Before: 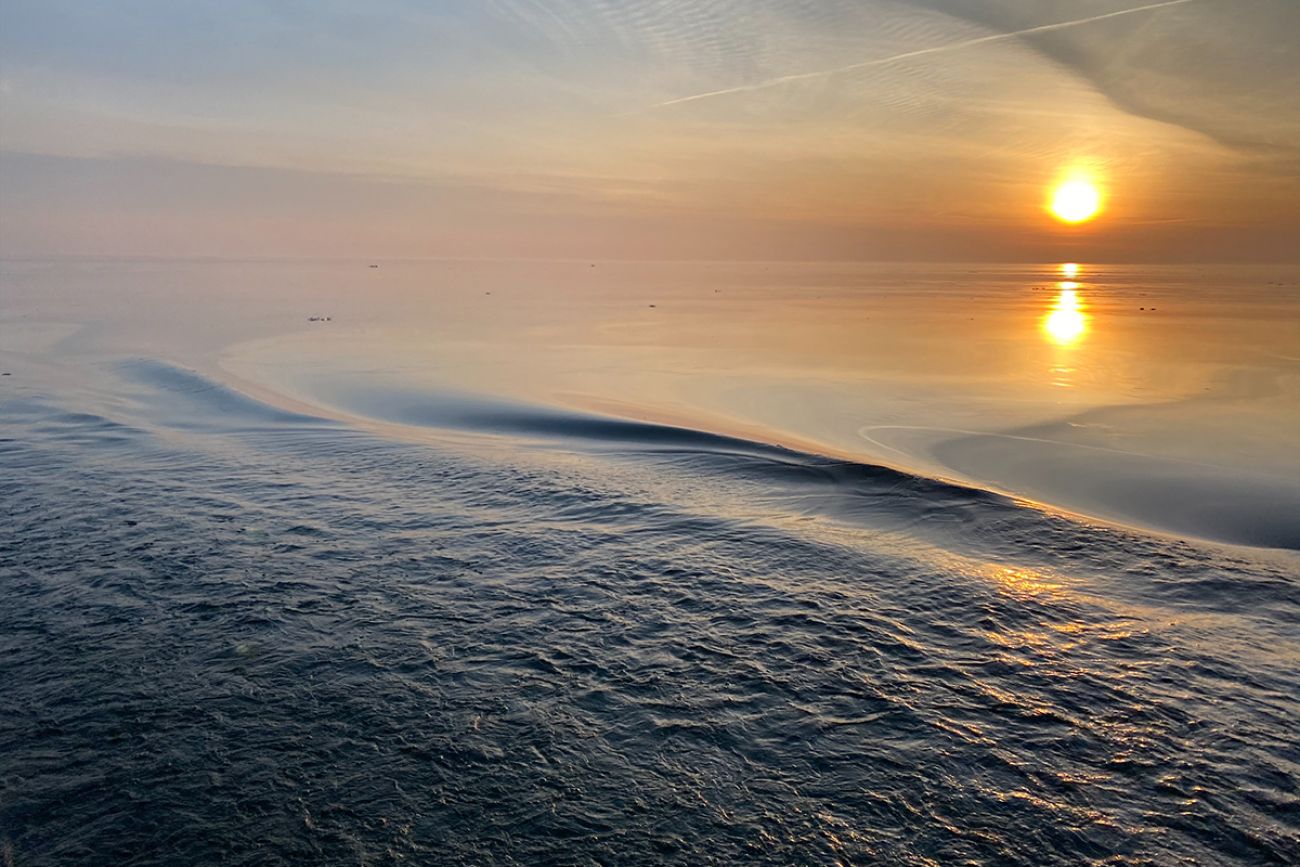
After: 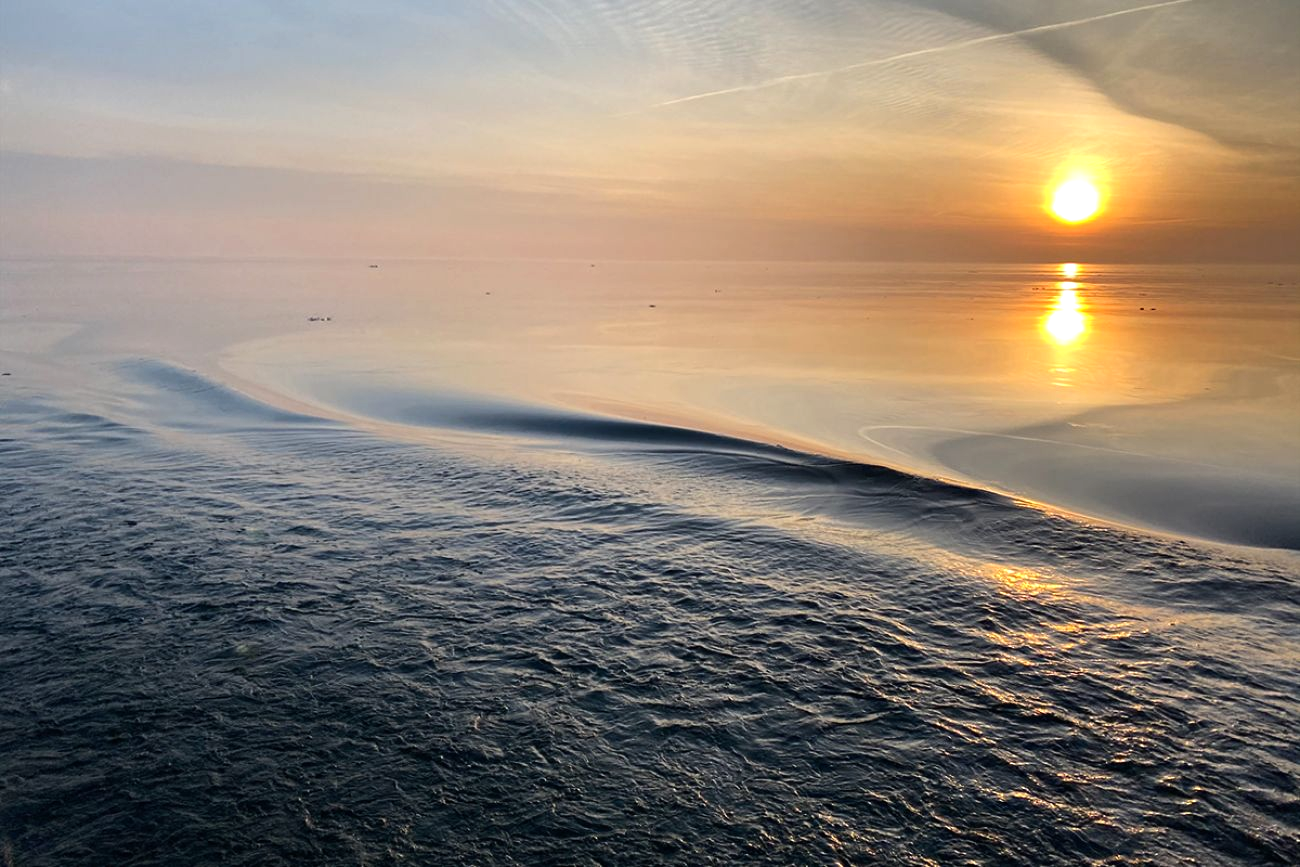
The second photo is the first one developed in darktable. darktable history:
tone equalizer: -8 EV -0.447 EV, -7 EV -0.375 EV, -6 EV -0.327 EV, -5 EV -0.198 EV, -3 EV 0.204 EV, -2 EV 0.324 EV, -1 EV 0.397 EV, +0 EV 0.402 EV, edges refinement/feathering 500, mask exposure compensation -1.57 EV, preserve details no
